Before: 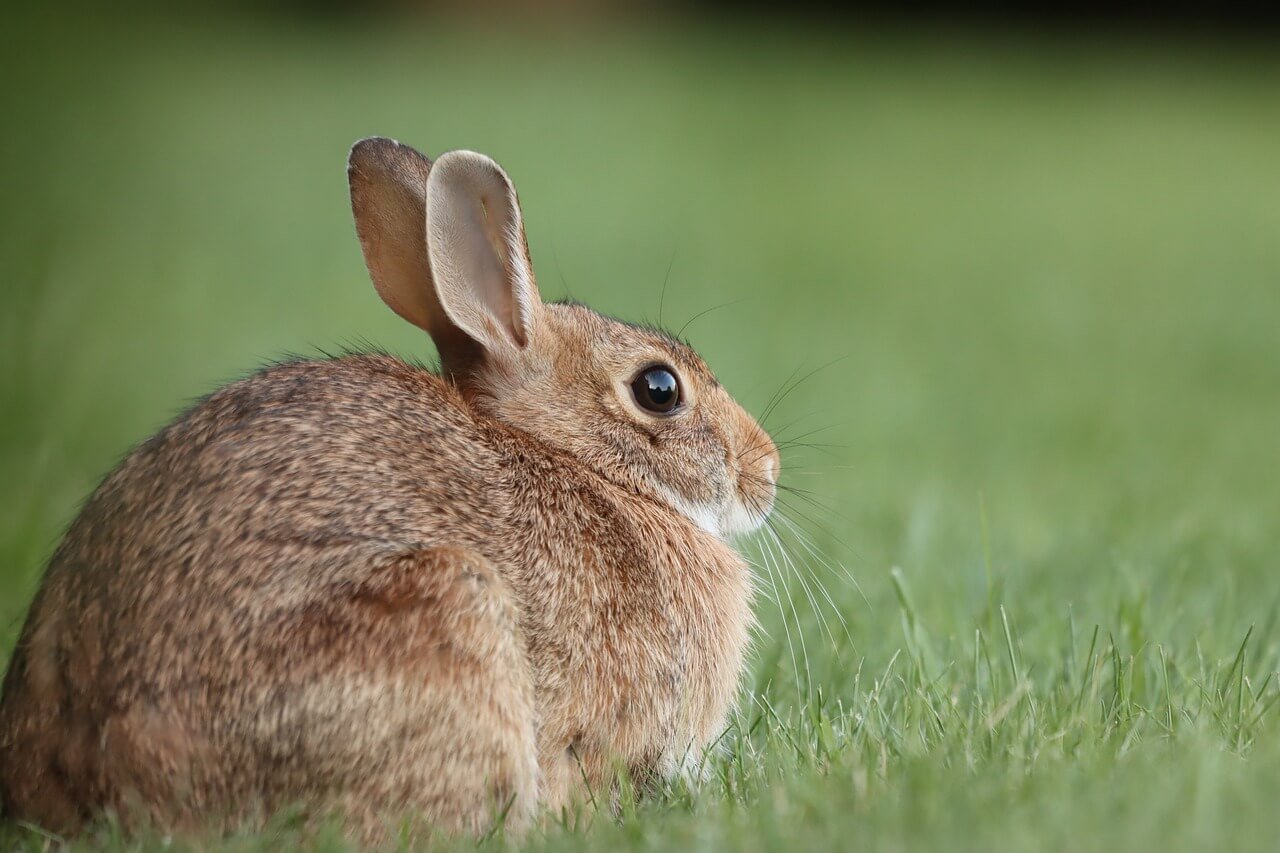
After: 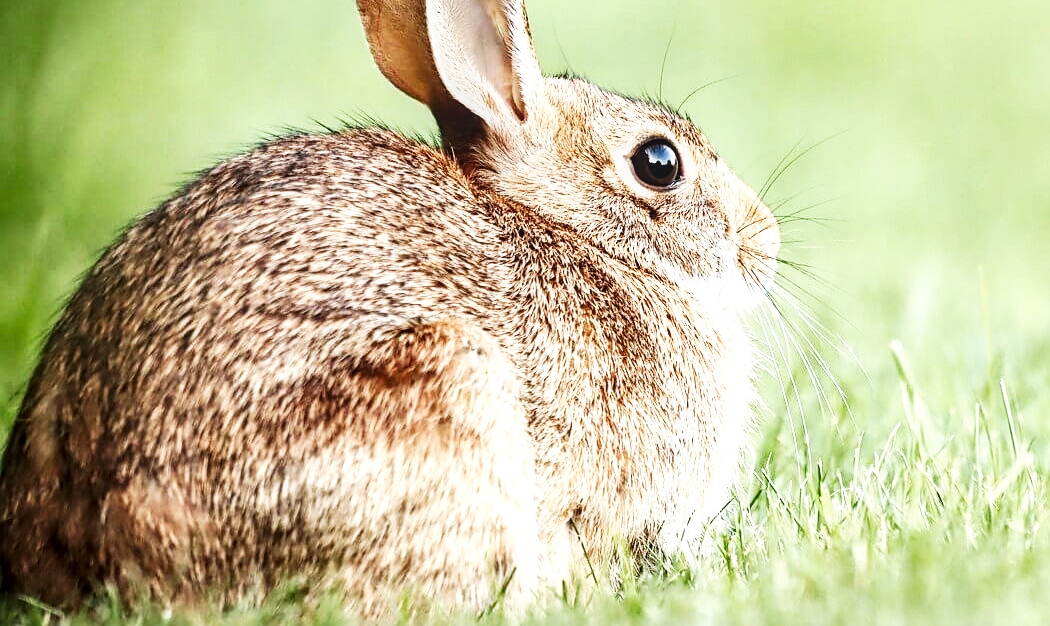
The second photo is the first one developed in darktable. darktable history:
levels: mode automatic, gray 50.8%
base curve: curves: ch0 [(0, 0) (0.007, 0.004) (0.027, 0.03) (0.046, 0.07) (0.207, 0.54) (0.442, 0.872) (0.673, 0.972) (1, 1)], preserve colors none
crop: top 26.531%, right 17.959%
sharpen: radius 2.529, amount 0.323
local contrast: on, module defaults
tone equalizer: -8 EV -0.75 EV, -7 EV -0.7 EV, -6 EV -0.6 EV, -5 EV -0.4 EV, -3 EV 0.4 EV, -2 EV 0.6 EV, -1 EV 0.7 EV, +0 EV 0.75 EV, edges refinement/feathering 500, mask exposure compensation -1.57 EV, preserve details no
